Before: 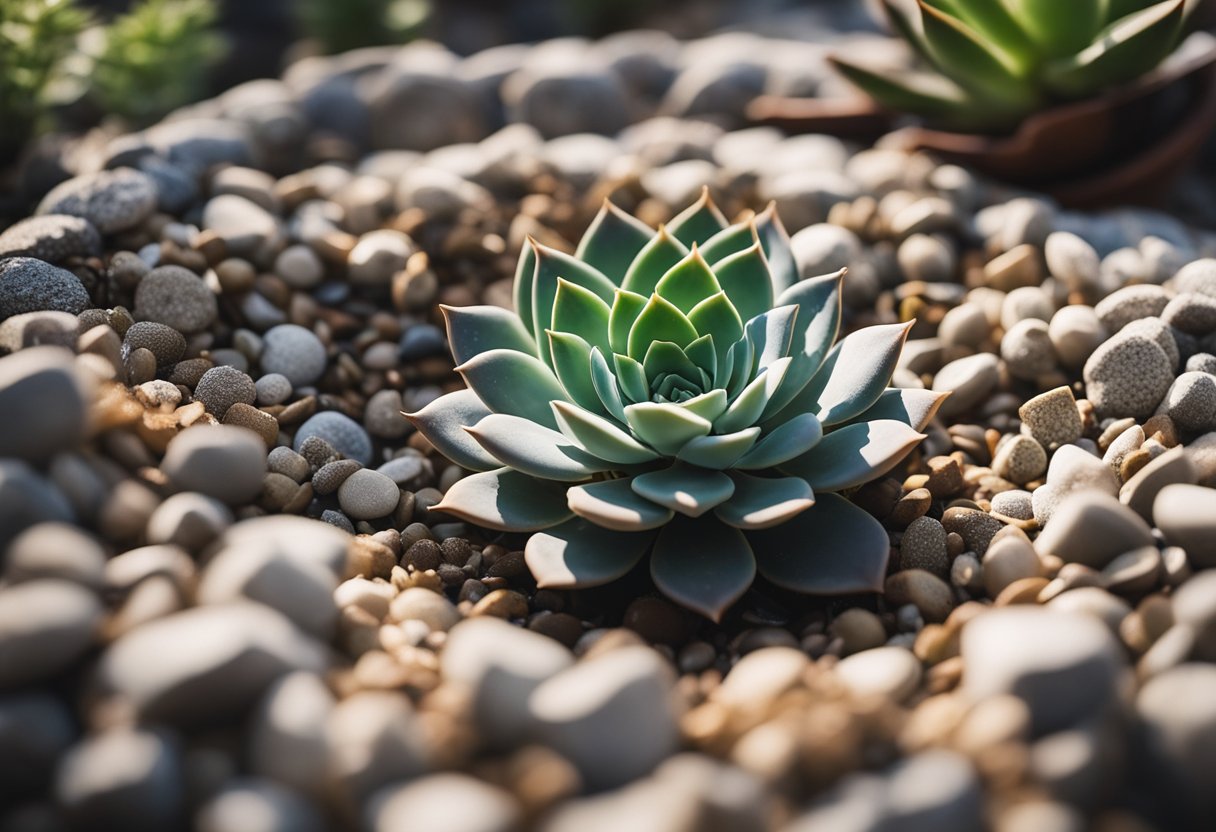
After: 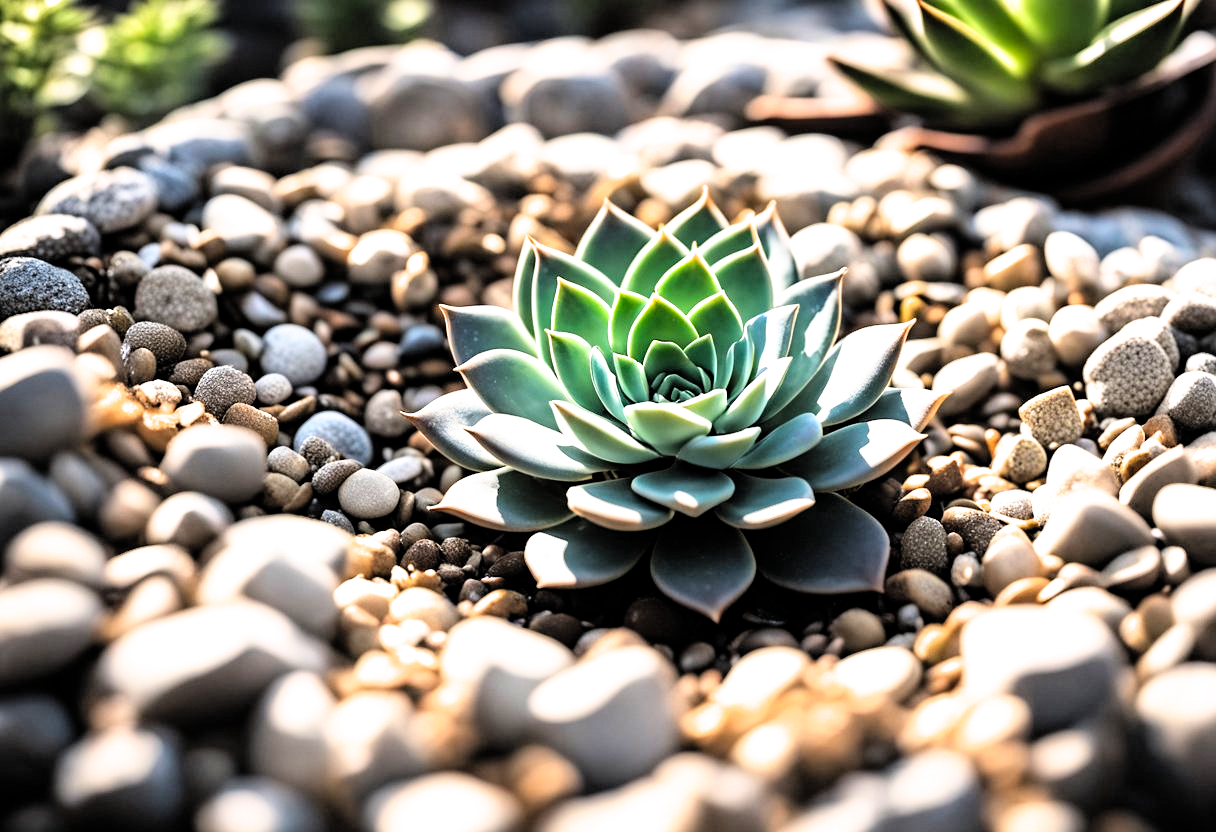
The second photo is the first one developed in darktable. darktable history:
exposure: black level correction 0.001, exposure 0.964 EV, compensate exposure bias true, compensate highlight preservation false
contrast brightness saturation: brightness 0.092, saturation 0.191
contrast equalizer: y [[0.5, 0.501, 0.525, 0.597, 0.58, 0.514], [0.5 ×6], [0.5 ×6], [0 ×6], [0 ×6]]
filmic rgb: black relative exposure -6.28 EV, white relative exposure 2.8 EV, target black luminance 0%, hardness 4.63, latitude 68.18%, contrast 1.296, shadows ↔ highlights balance -3.15%, preserve chrominance RGB euclidean norm, color science v5 (2021), contrast in shadows safe, contrast in highlights safe
